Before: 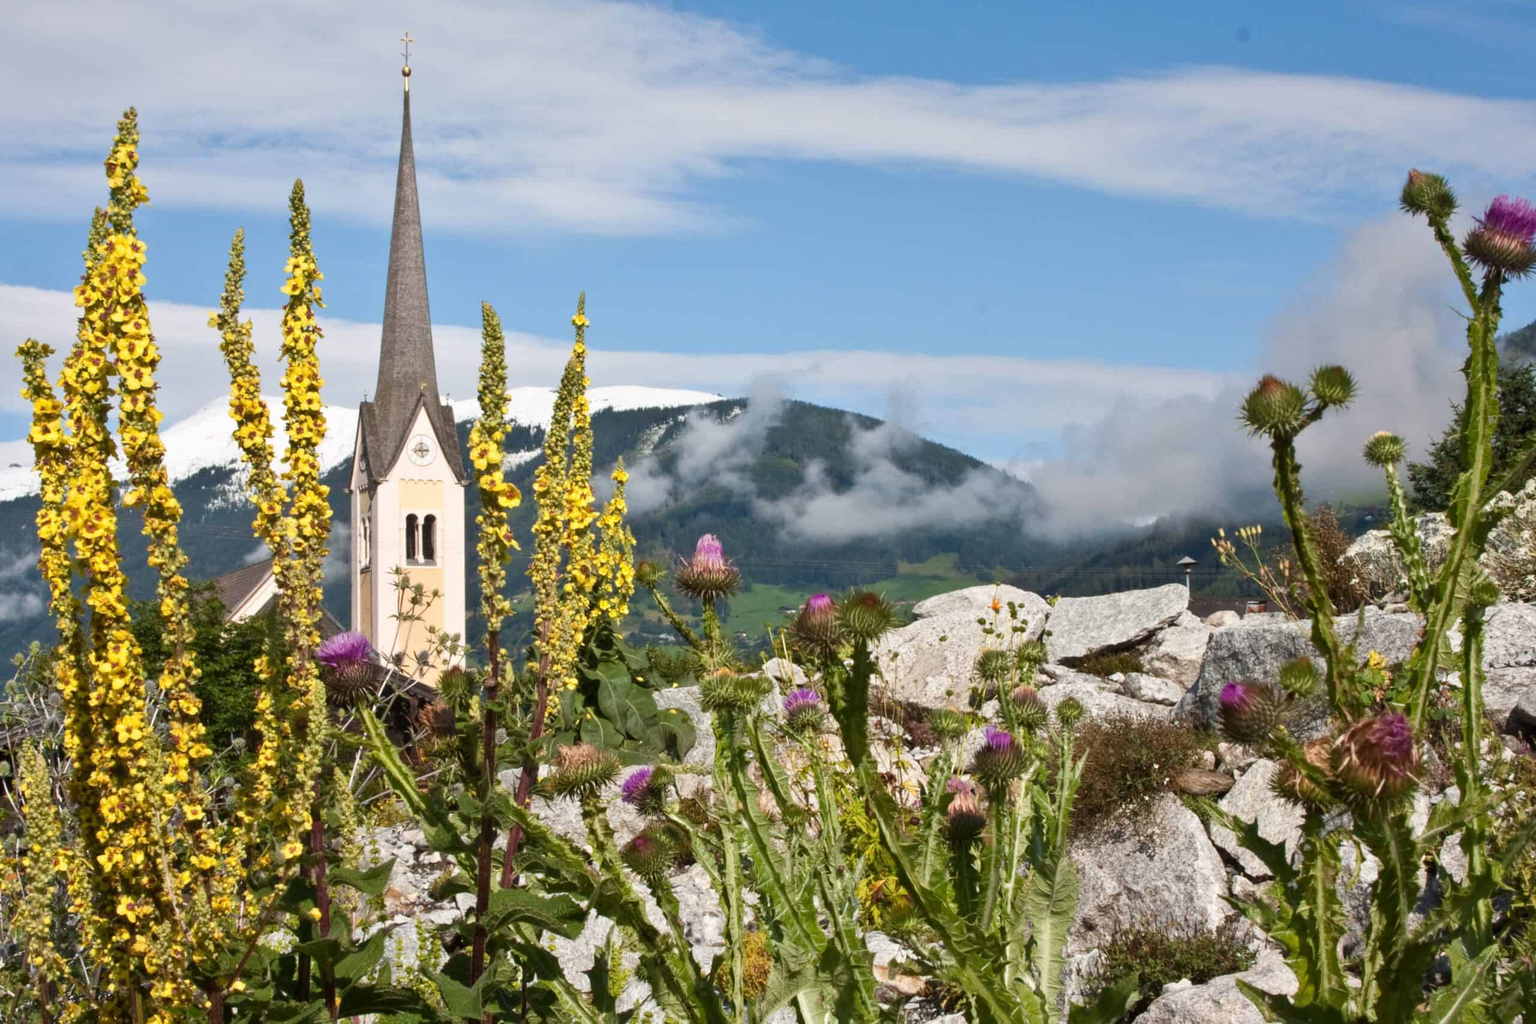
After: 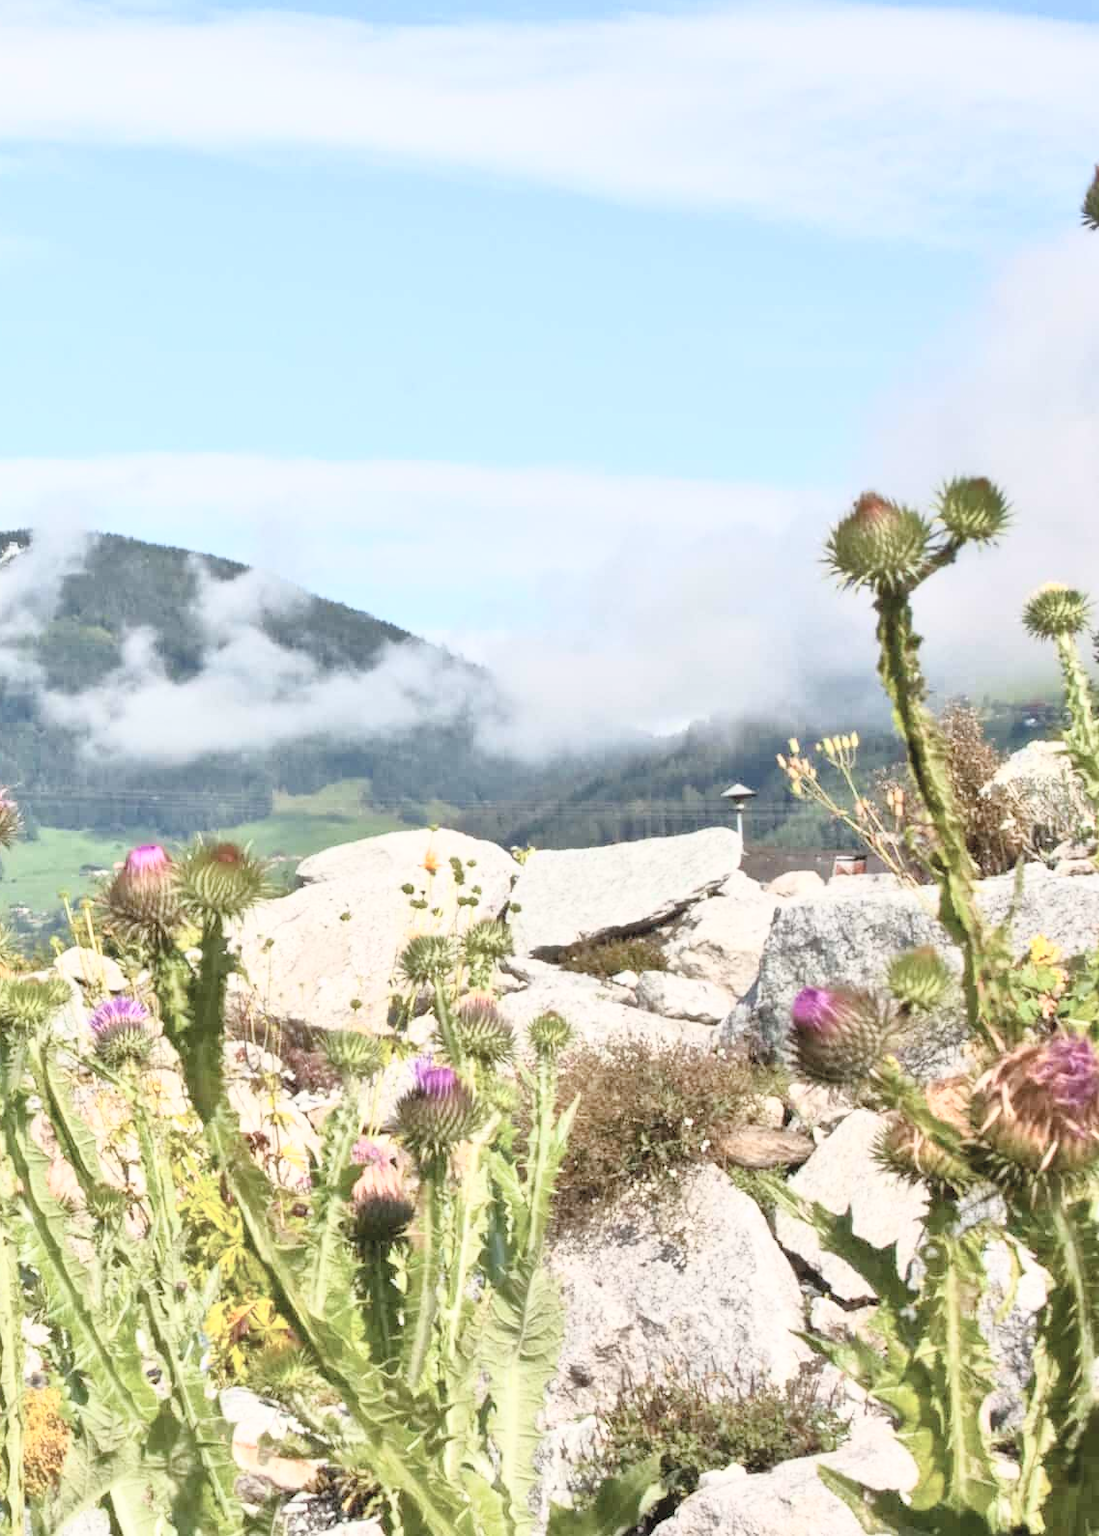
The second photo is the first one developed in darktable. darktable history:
tone equalizer: -7 EV 0.154 EV, -6 EV 0.609 EV, -5 EV 1.13 EV, -4 EV 1.32 EV, -3 EV 1.17 EV, -2 EV 0.6 EV, -1 EV 0.151 EV
crop: left 47.454%, top 6.804%, right 8.065%
contrast brightness saturation: contrast 0.448, brightness 0.563, saturation -0.191
